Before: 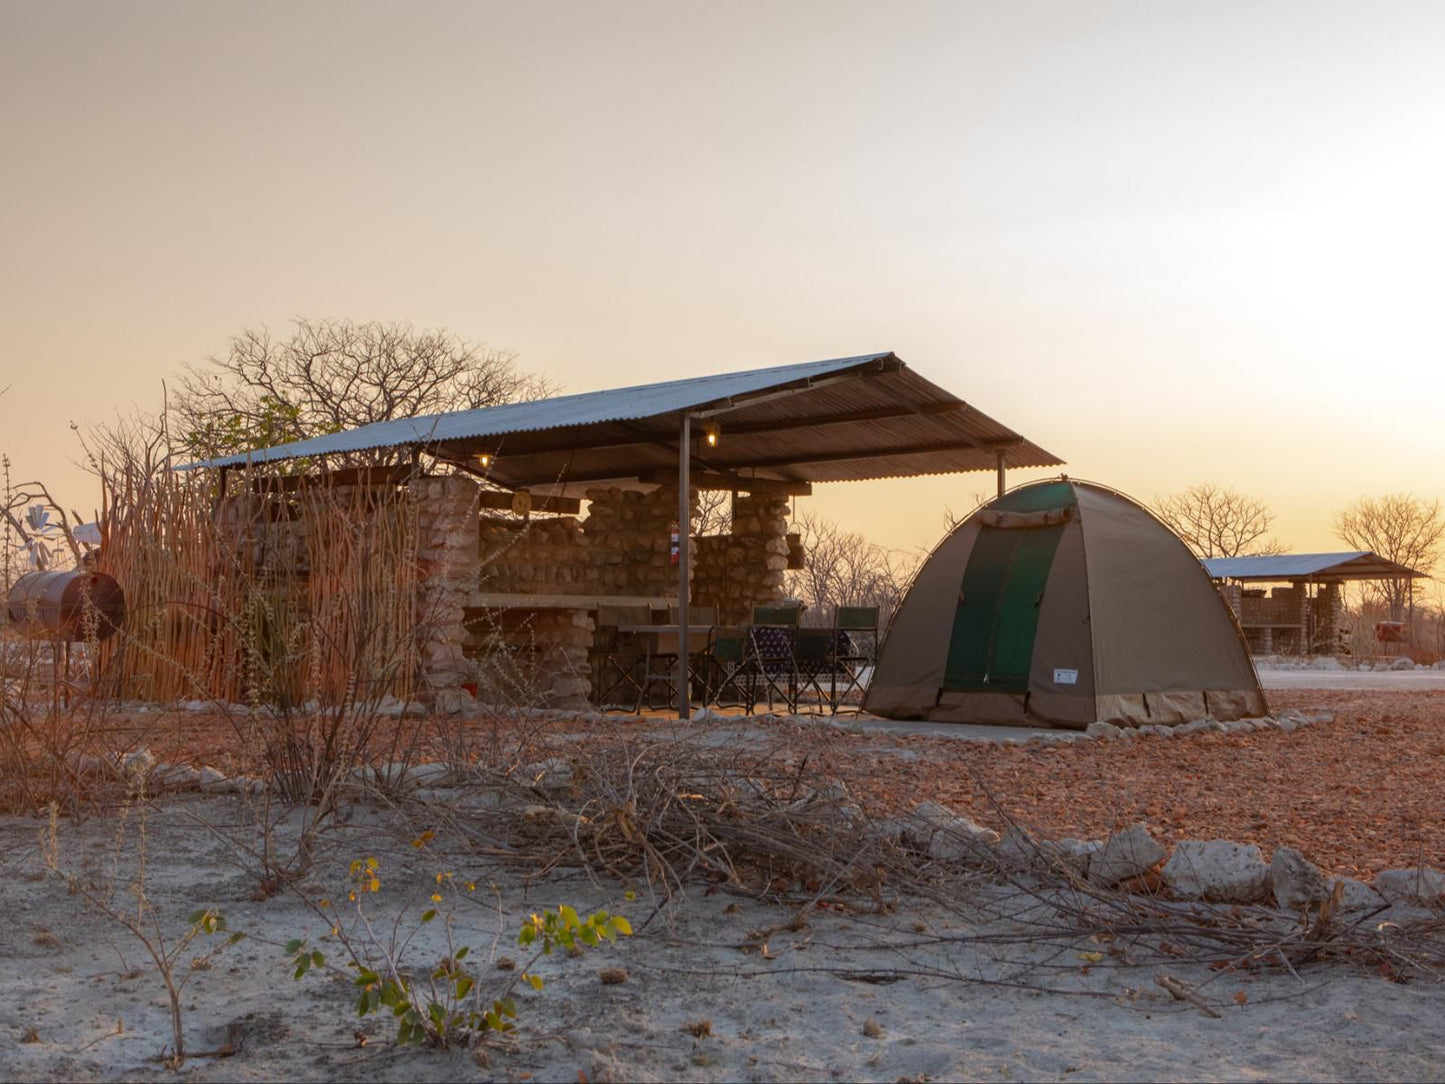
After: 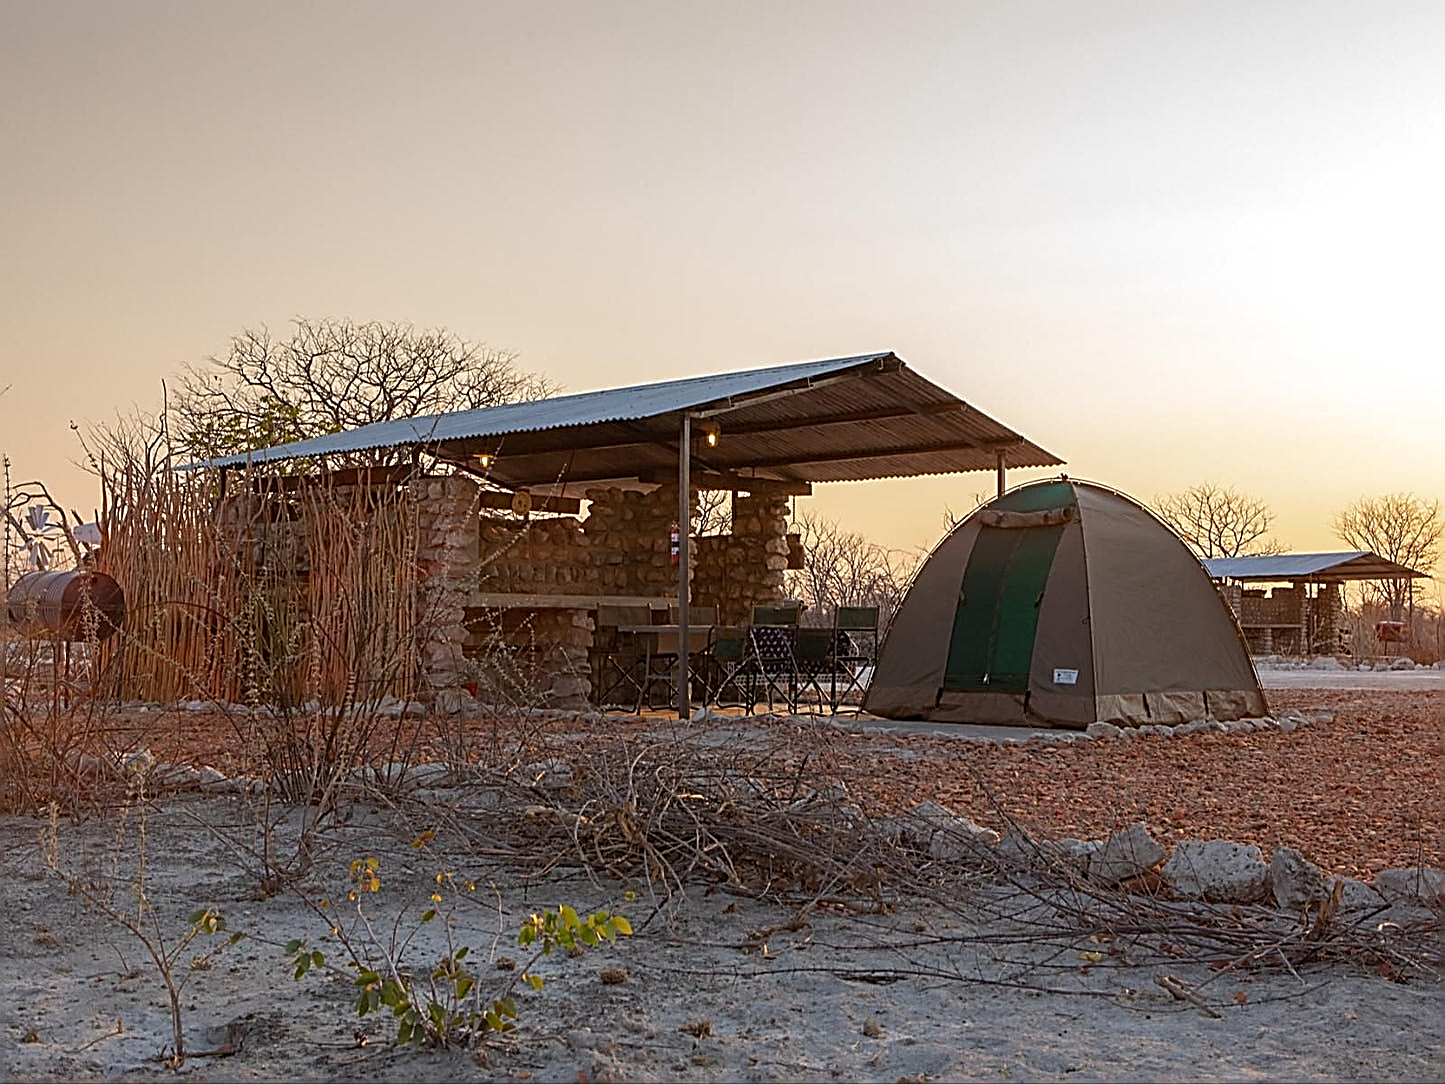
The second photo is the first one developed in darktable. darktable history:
sharpen: amount 1.993
